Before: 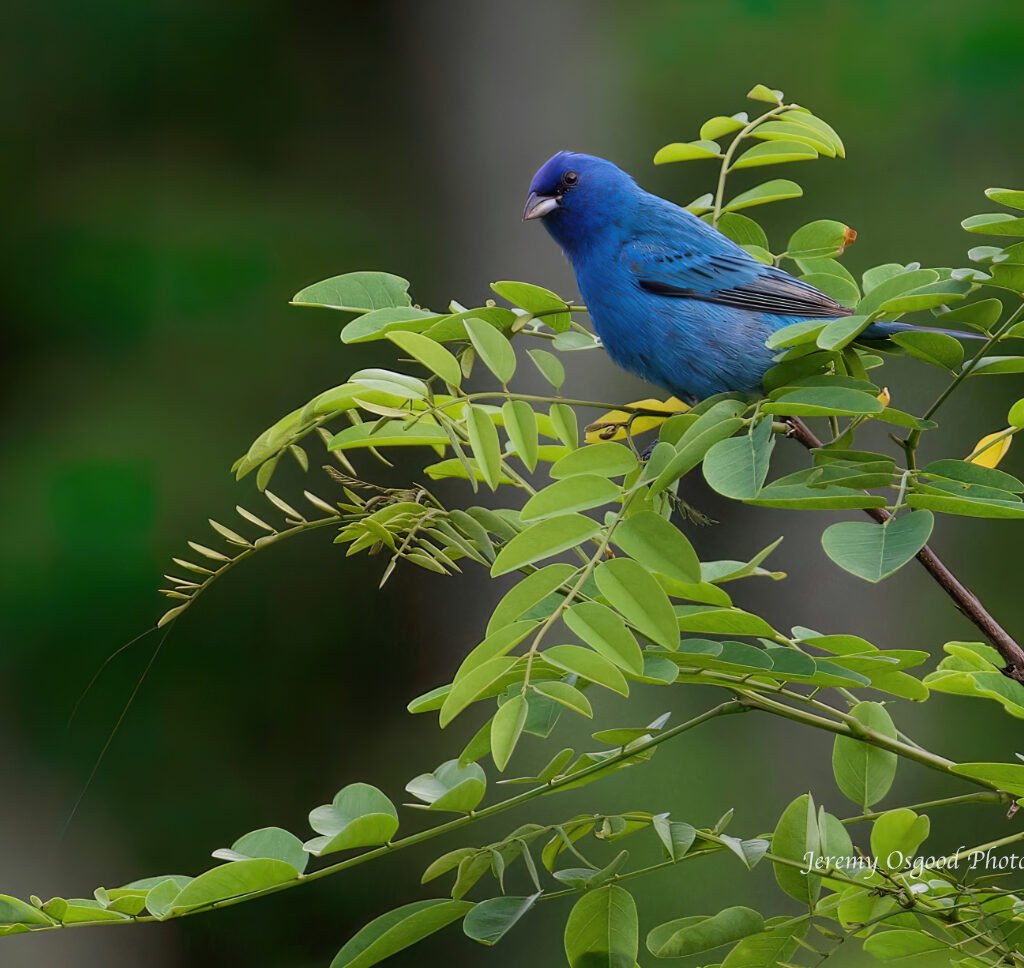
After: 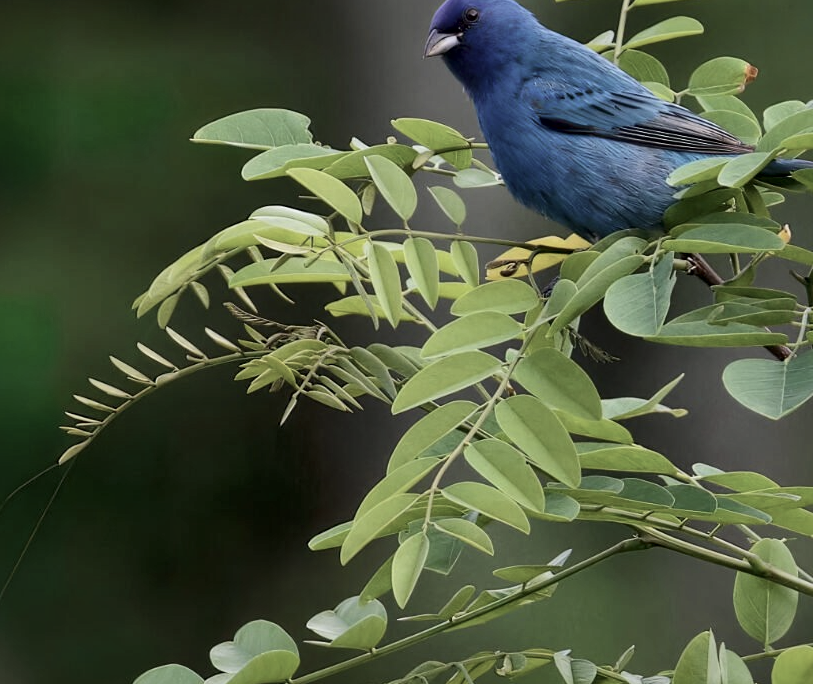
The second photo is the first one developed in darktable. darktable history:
contrast brightness saturation: contrast 0.1, saturation -0.36
local contrast: mode bilateral grid, contrast 20, coarseness 50, detail 148%, midtone range 0.2
crop: left 9.712%, top 16.928%, right 10.845%, bottom 12.332%
